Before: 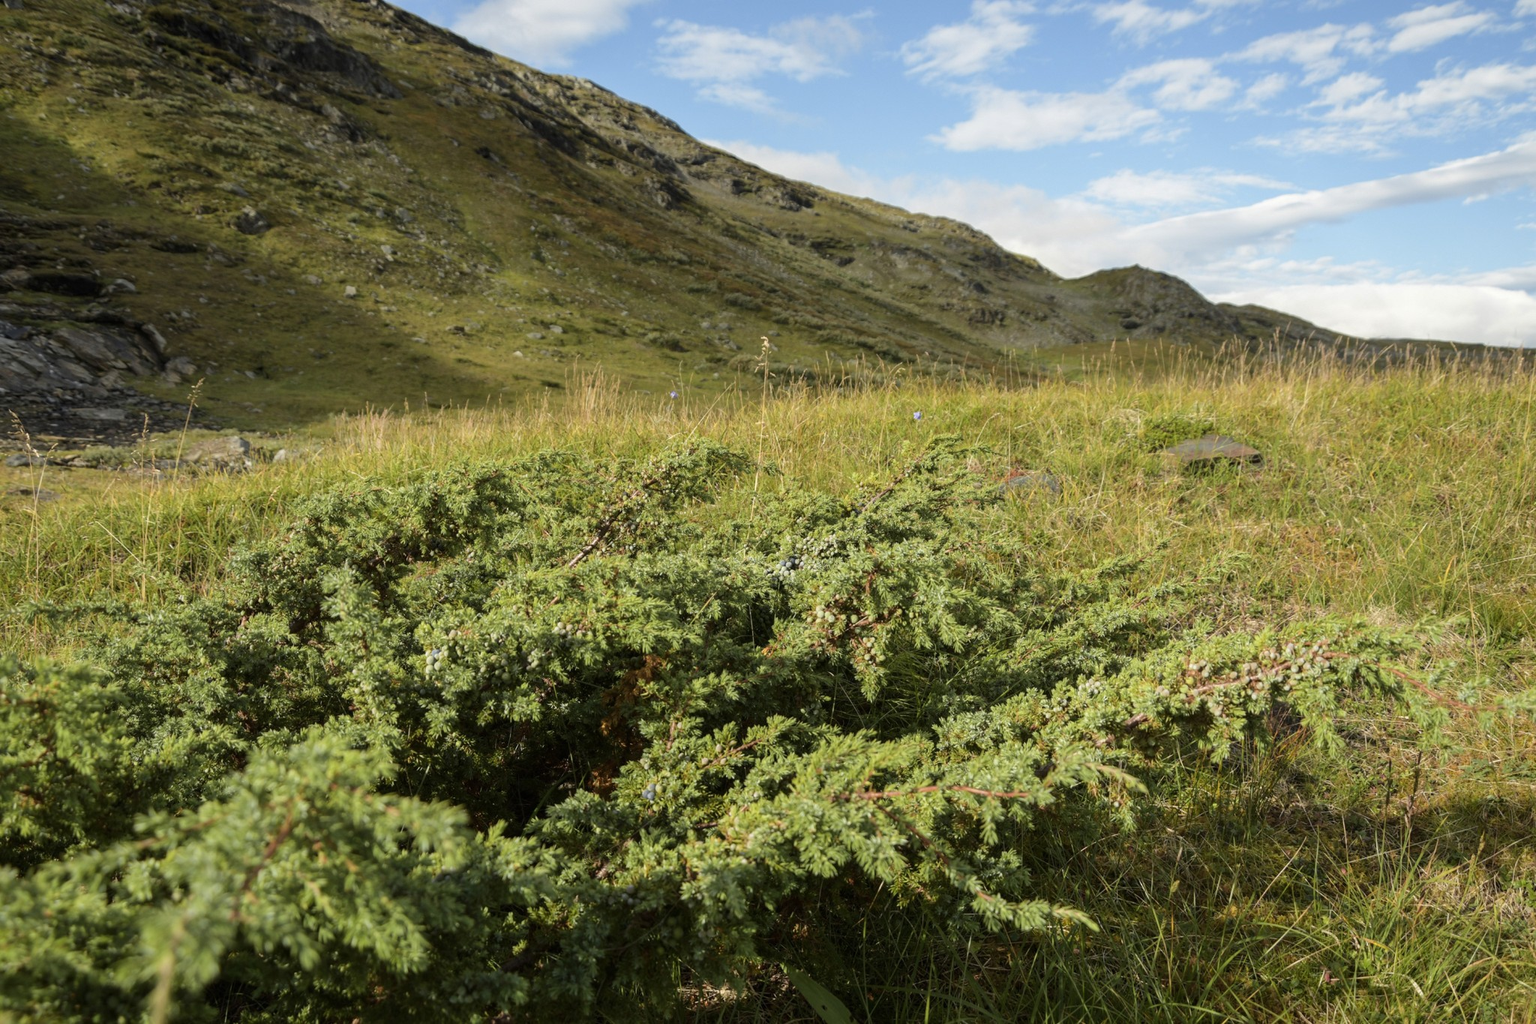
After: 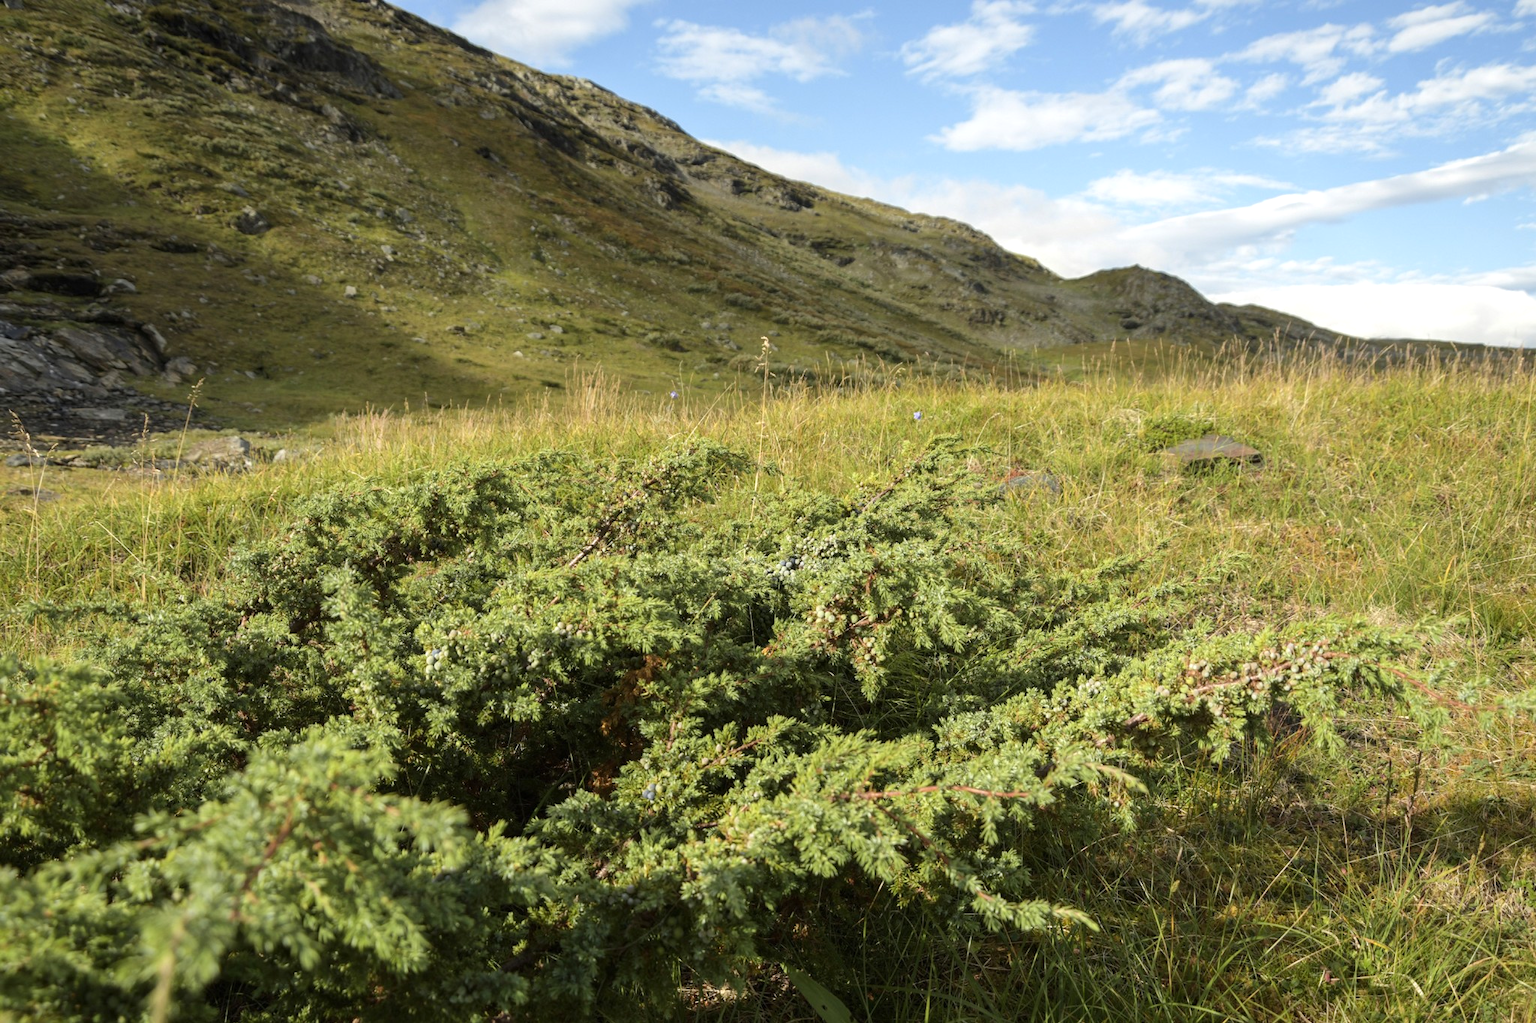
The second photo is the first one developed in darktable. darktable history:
exposure: exposure 0.293 EV, compensate highlight preservation false
